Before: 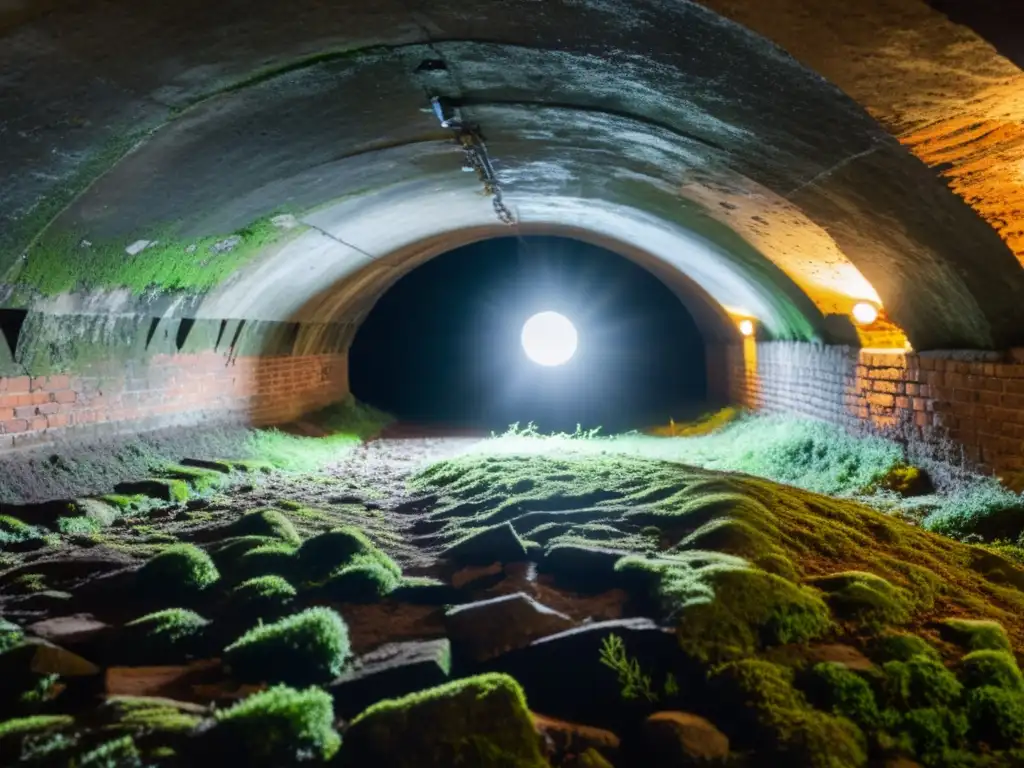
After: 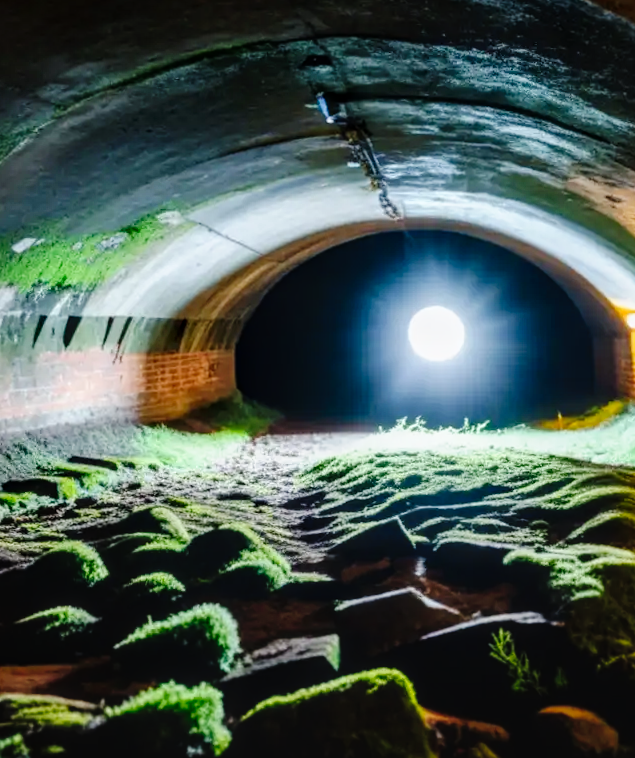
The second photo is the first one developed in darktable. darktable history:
local contrast: on, module defaults
crop: left 10.644%, right 26.528%
rotate and perspective: rotation -0.45°, automatic cropping original format, crop left 0.008, crop right 0.992, crop top 0.012, crop bottom 0.988
tone curve: curves: ch0 [(0, 0) (0.003, 0.003) (0.011, 0.005) (0.025, 0.008) (0.044, 0.012) (0.069, 0.02) (0.1, 0.031) (0.136, 0.047) (0.177, 0.088) (0.224, 0.141) (0.277, 0.222) (0.335, 0.32) (0.399, 0.422) (0.468, 0.523) (0.543, 0.623) (0.623, 0.716) (0.709, 0.796) (0.801, 0.878) (0.898, 0.957) (1, 1)], preserve colors none
